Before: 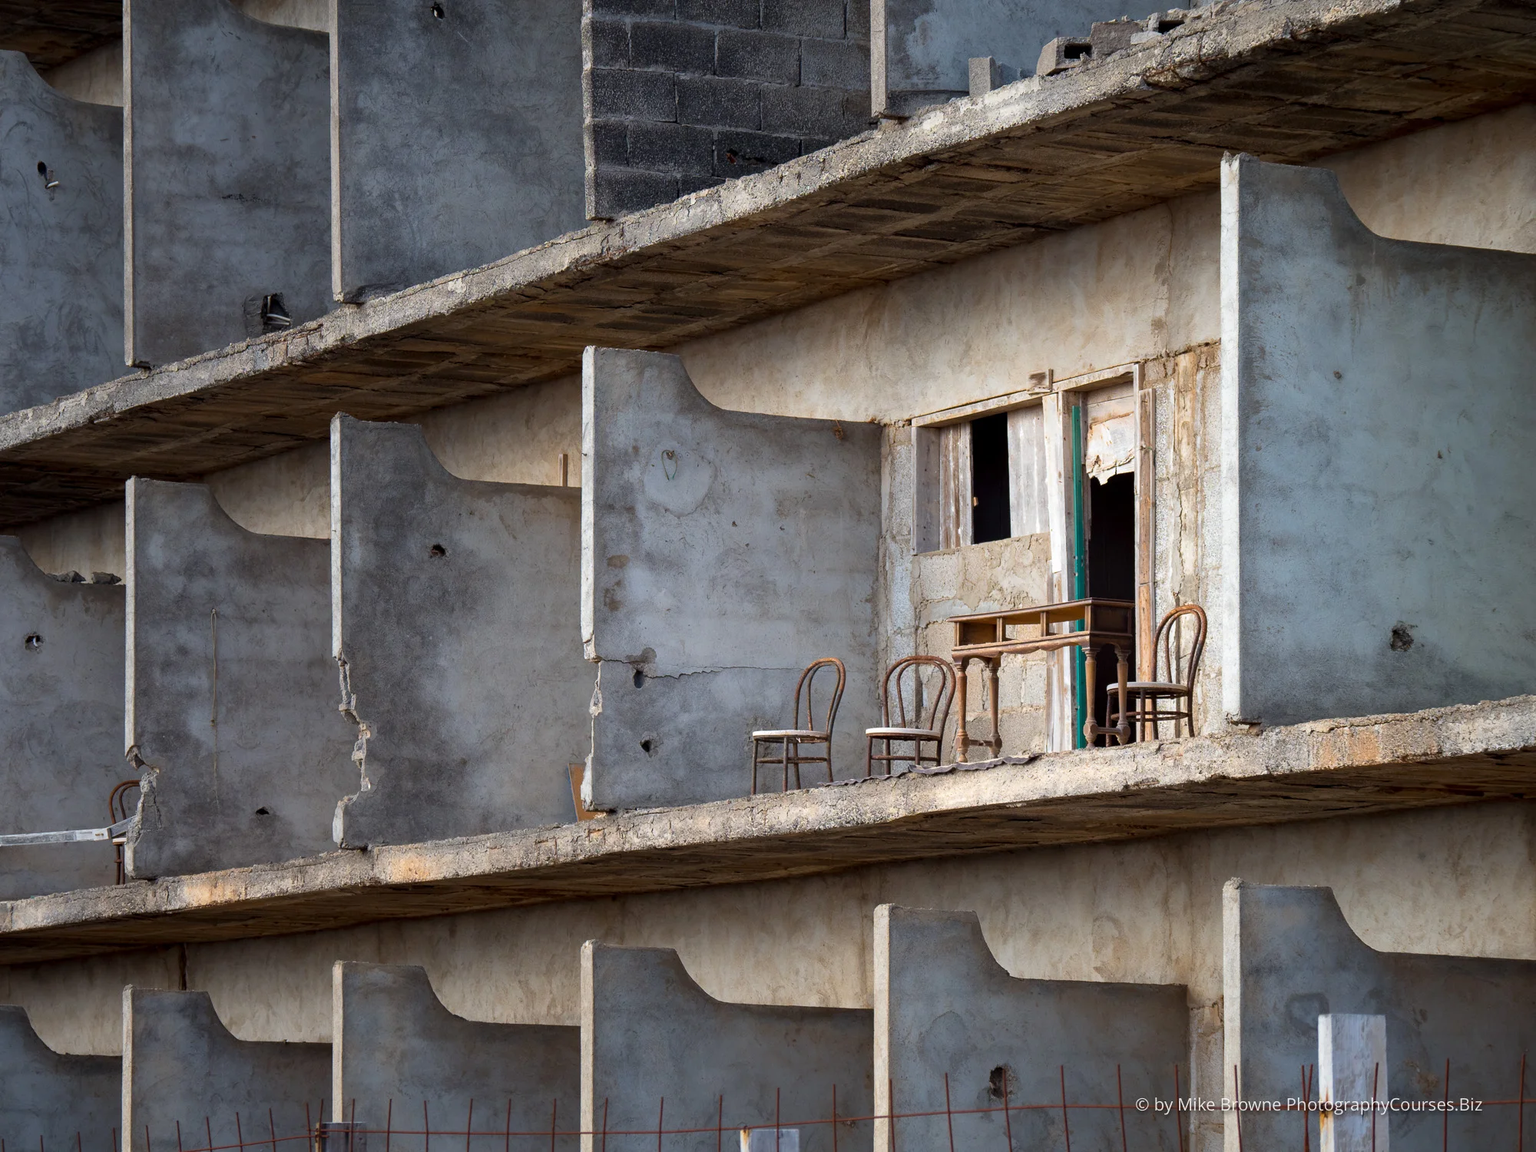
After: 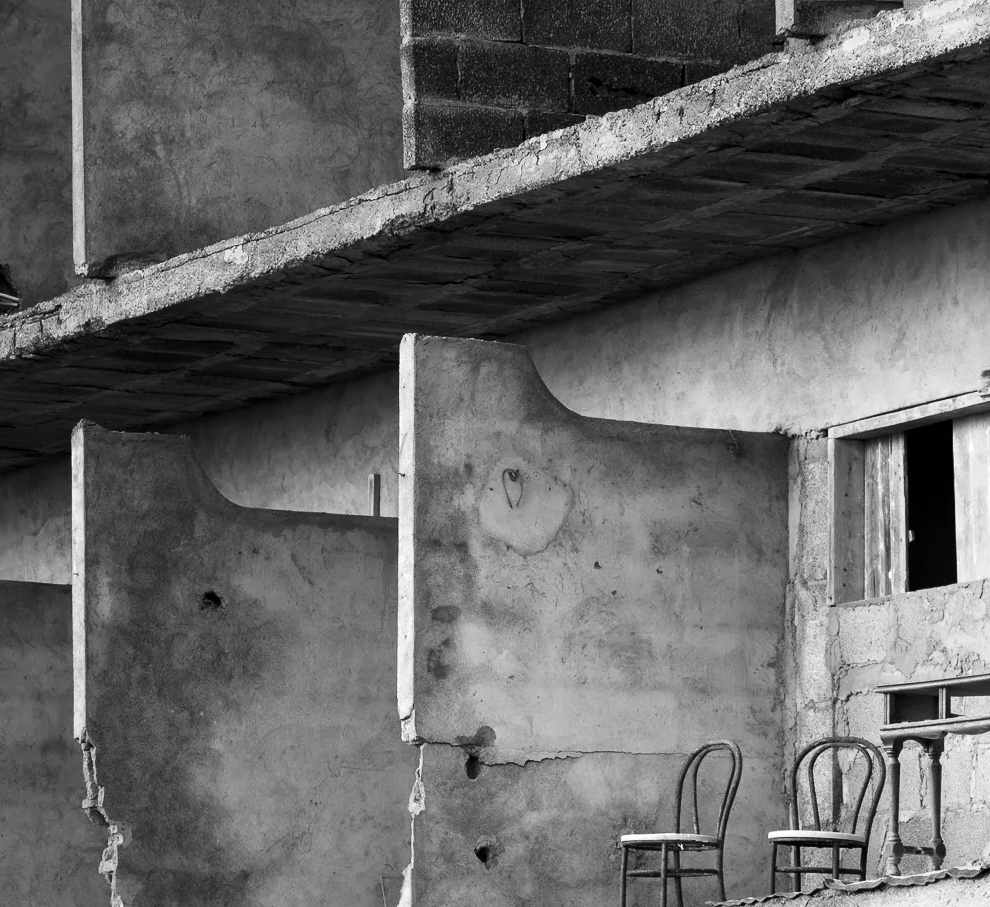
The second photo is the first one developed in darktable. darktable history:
exposure: compensate exposure bias true, compensate highlight preservation false
color zones: curves: ch0 [(0, 0.613) (0.01, 0.613) (0.245, 0.448) (0.498, 0.529) (0.642, 0.665) (0.879, 0.777) (0.99, 0.613)]; ch1 [(0, 0) (0.143, 0) (0.286, 0) (0.429, 0) (0.571, 0) (0.714, 0) (0.857, 0)]
crop: left 17.96%, top 7.818%, right 32.54%, bottom 31.685%
contrast brightness saturation: contrast 0.217
